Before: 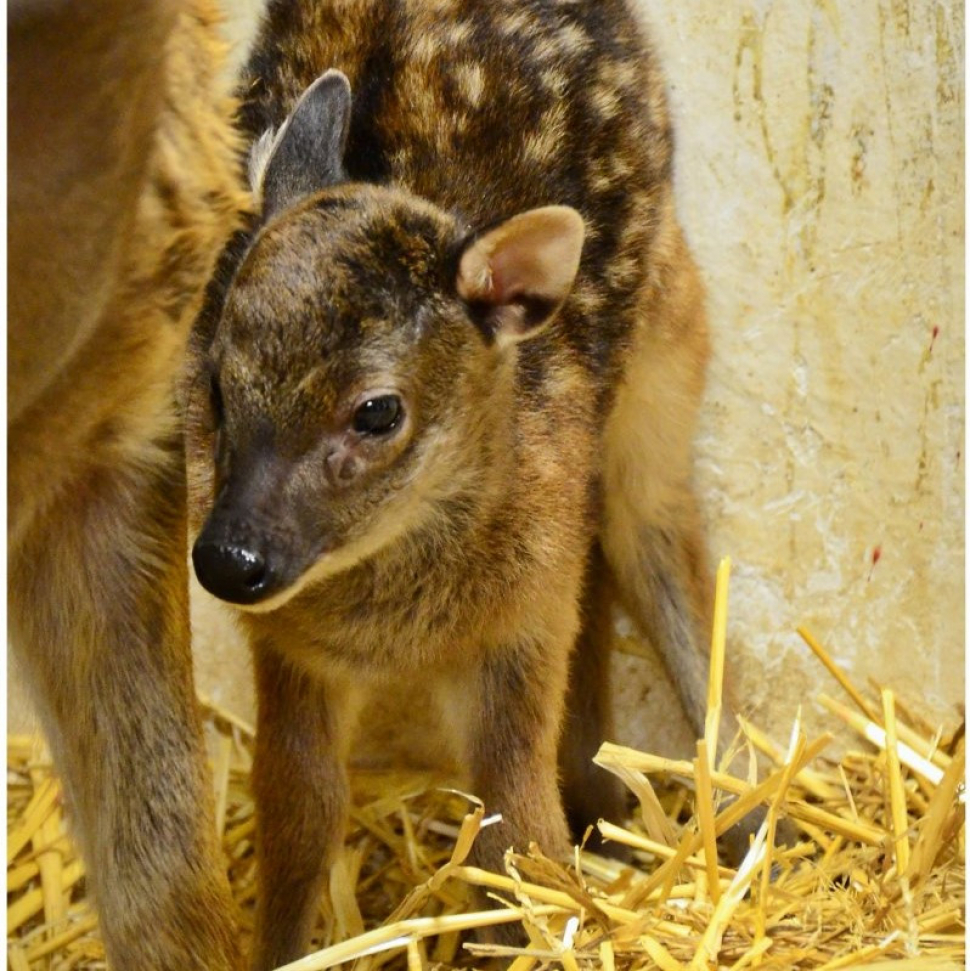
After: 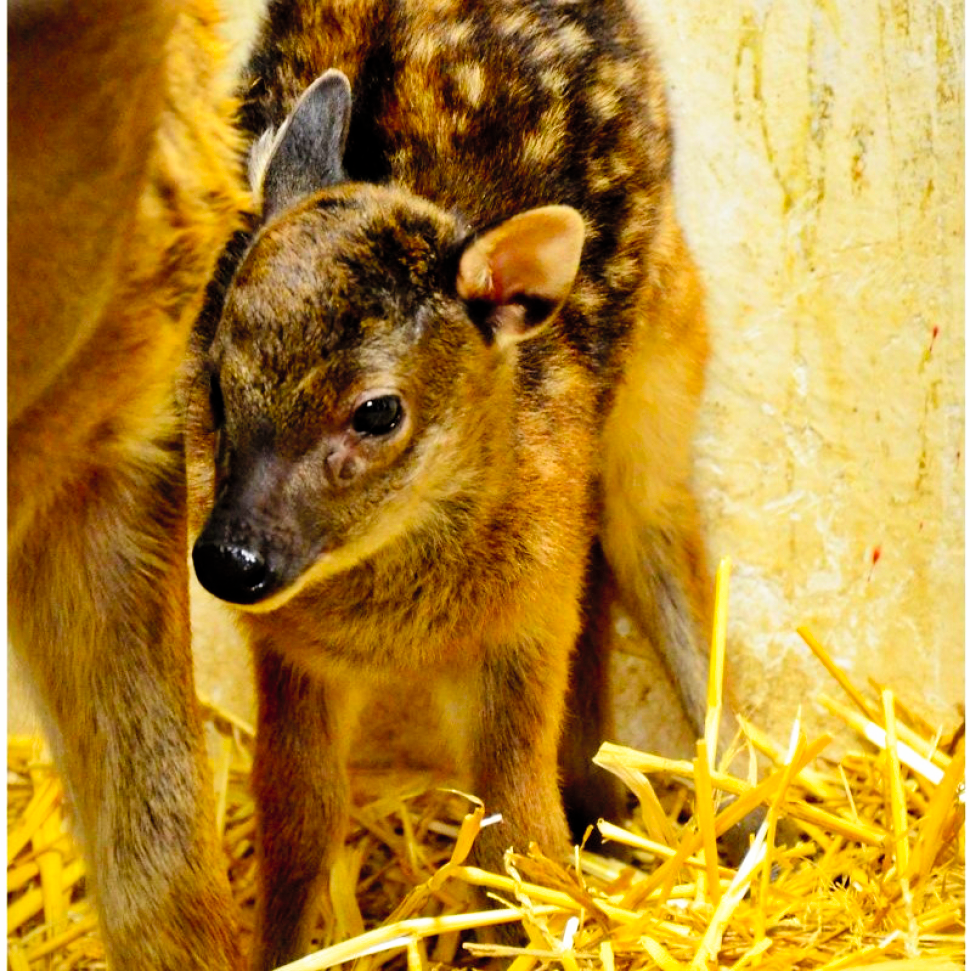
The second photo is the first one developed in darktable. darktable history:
color correction: saturation 1.34
contrast brightness saturation: brightness 0.15
filmic rgb: black relative exposure -8.7 EV, white relative exposure 2.7 EV, threshold 3 EV, target black luminance 0%, hardness 6.25, latitude 76.53%, contrast 1.326, shadows ↔ highlights balance -0.349%, preserve chrominance no, color science v4 (2020), enable highlight reconstruction true
